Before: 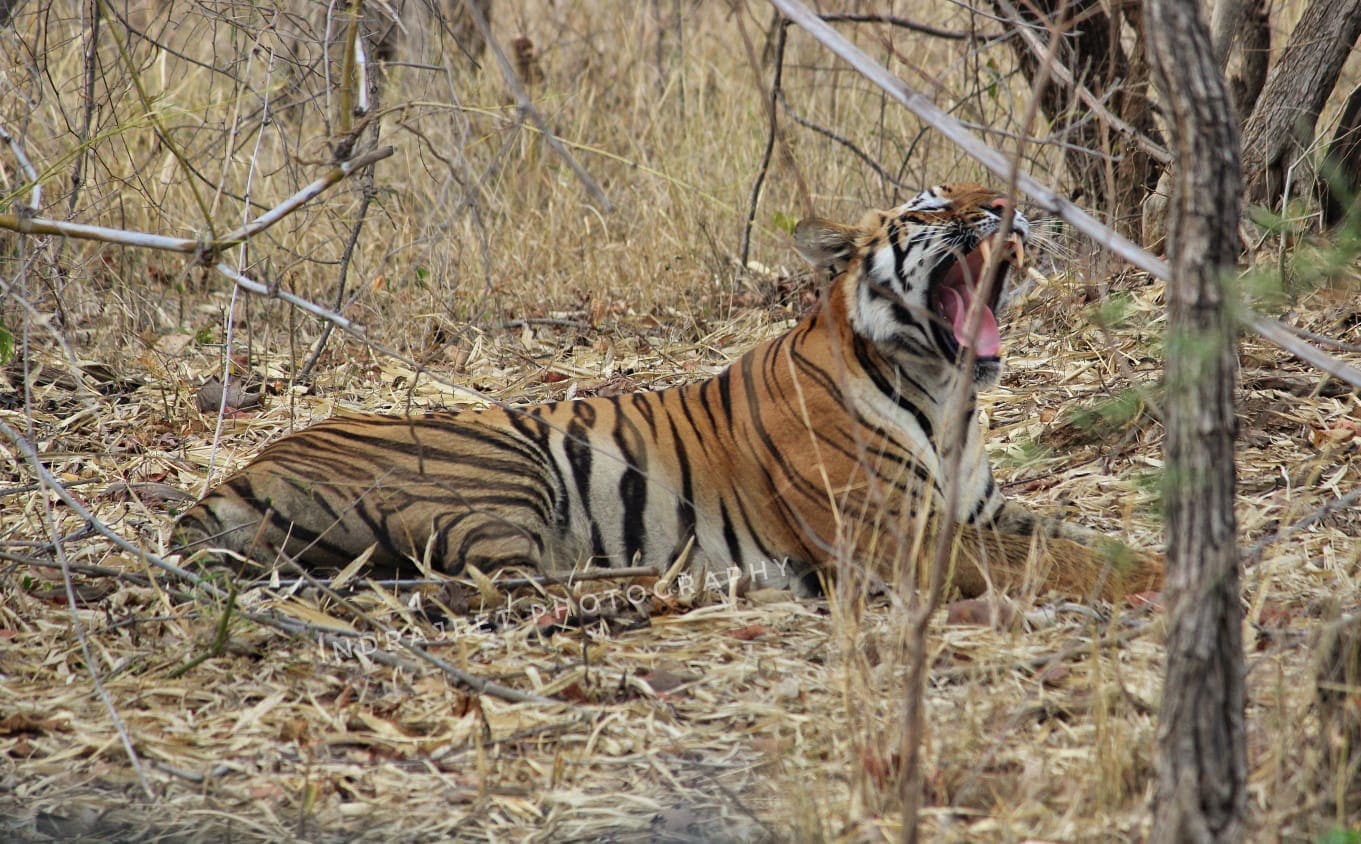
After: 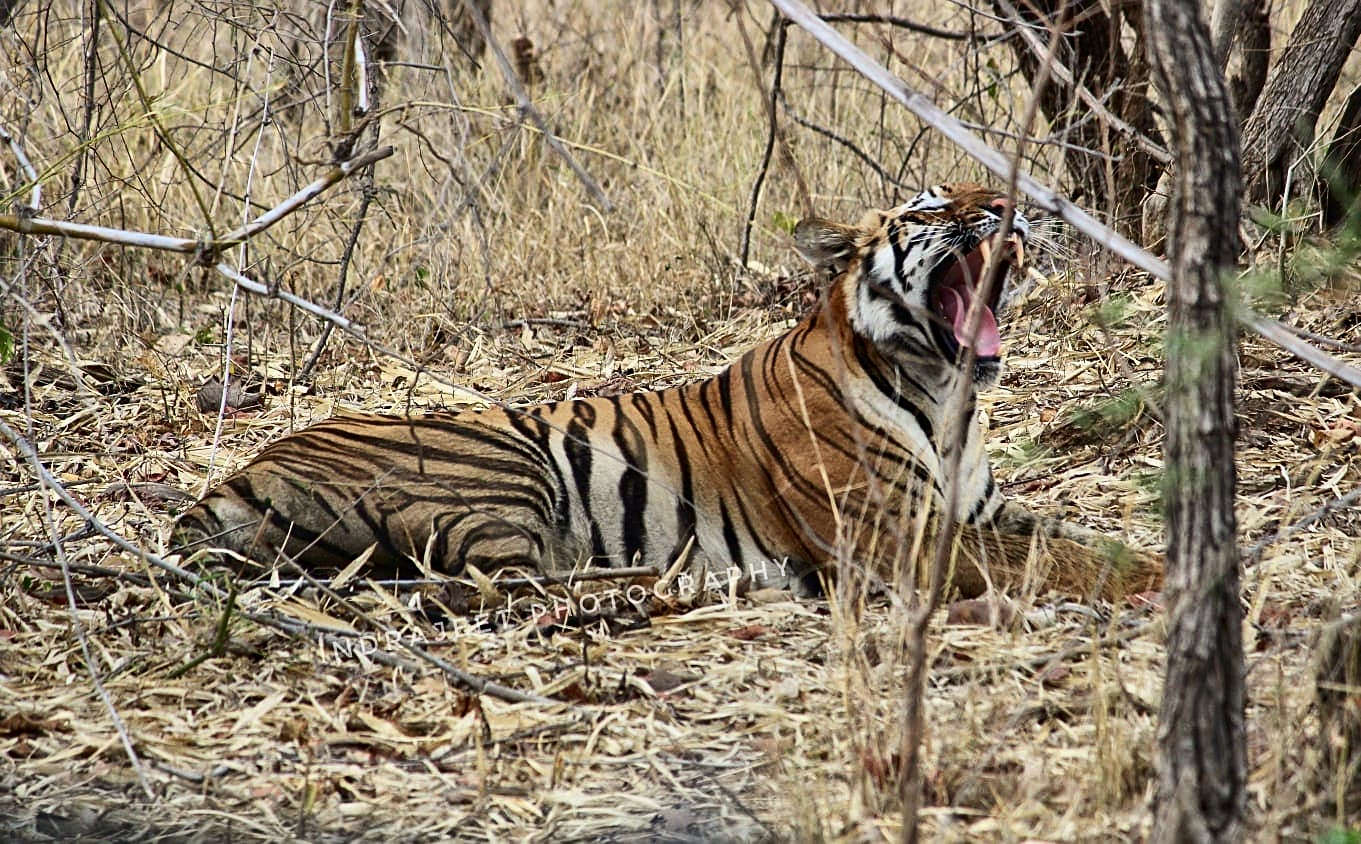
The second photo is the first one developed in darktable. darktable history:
contrast brightness saturation: contrast 0.271
sharpen: on, module defaults
